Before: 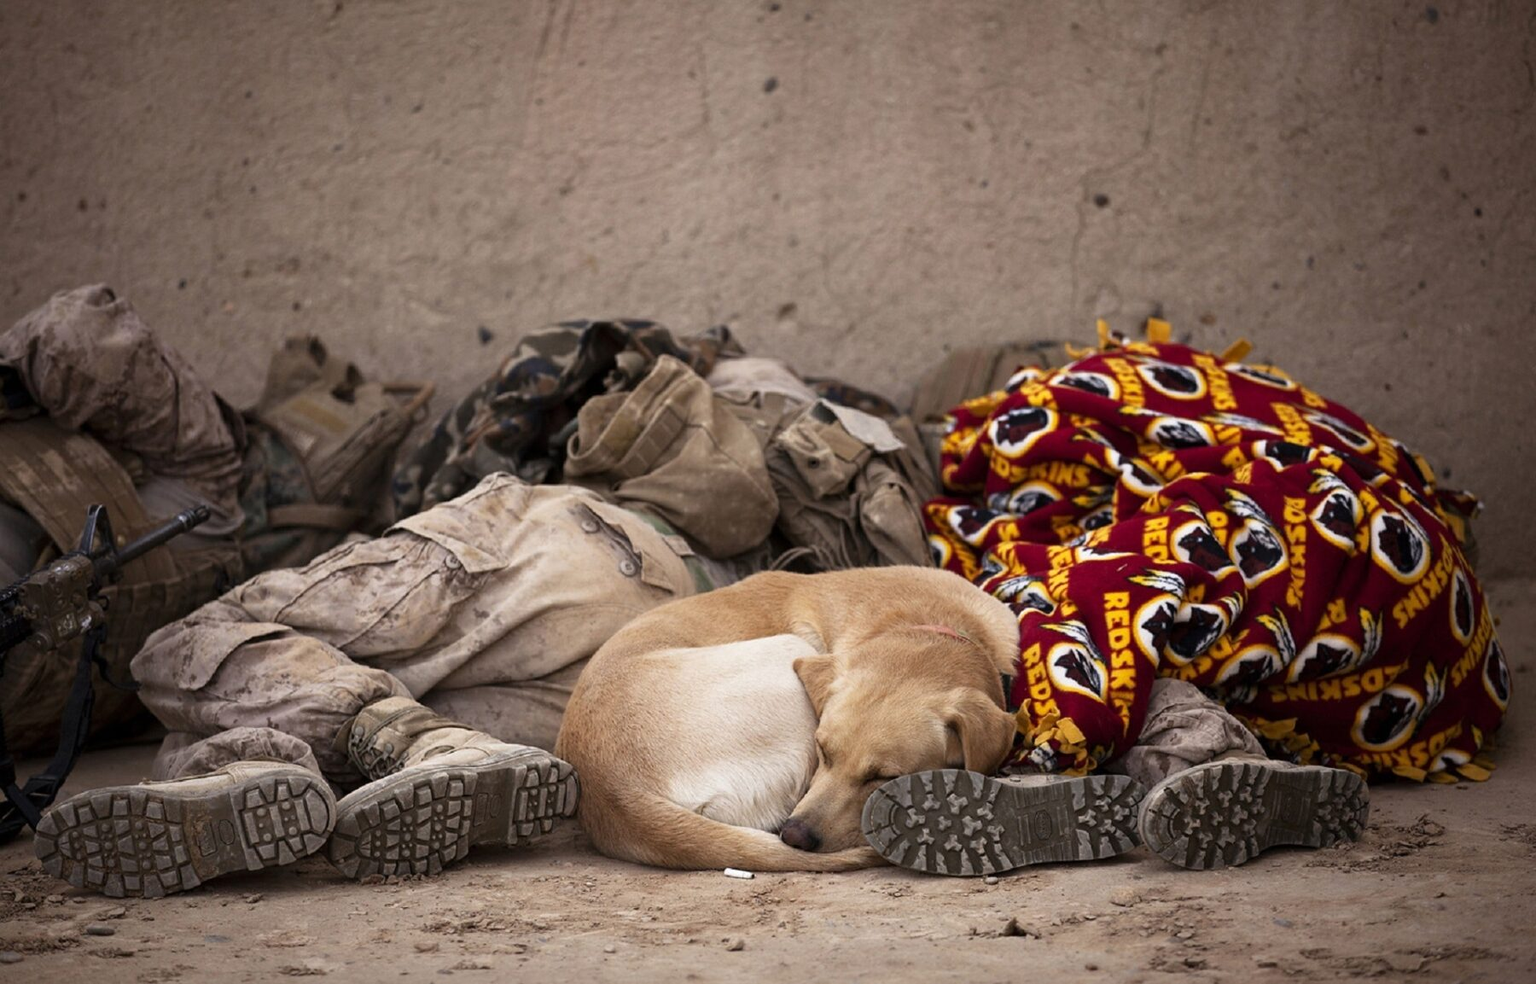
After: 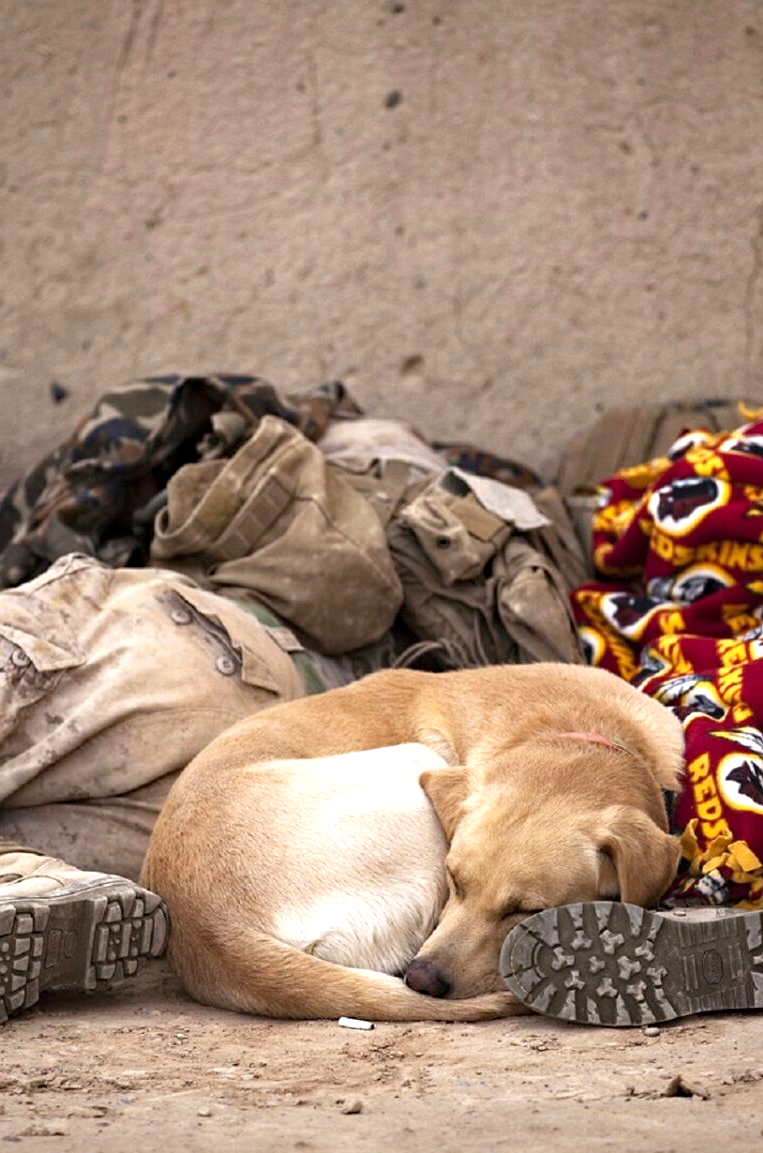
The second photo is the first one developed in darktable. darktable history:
haze removal: compatibility mode true, adaptive false
exposure: exposure 0.604 EV, compensate highlight preservation false
crop: left 28.362%, right 29.237%
